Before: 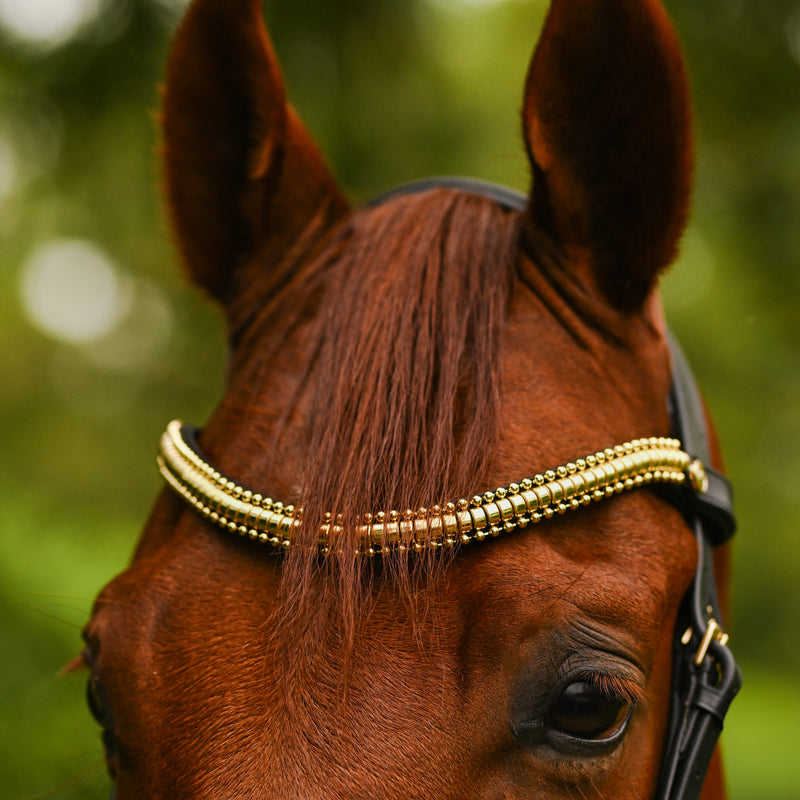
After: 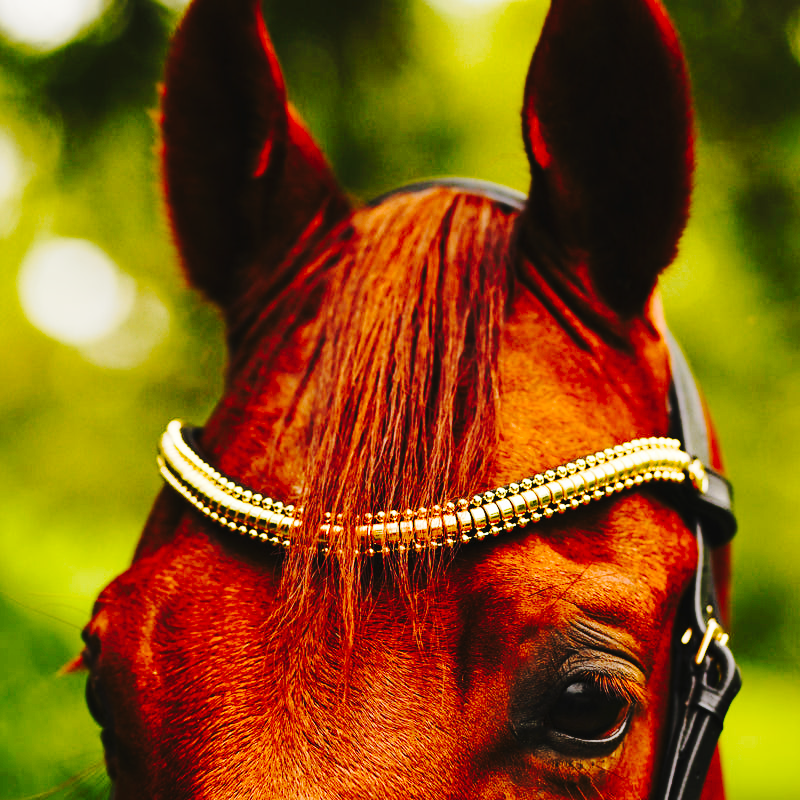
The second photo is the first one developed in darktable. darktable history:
base curve: curves: ch0 [(0, 0) (0.036, 0.037) (0.121, 0.228) (0.46, 0.76) (0.859, 0.983) (1, 1)], preserve colors none
tone curve: curves: ch0 [(0, 0) (0.003, 0.023) (0.011, 0.029) (0.025, 0.037) (0.044, 0.047) (0.069, 0.057) (0.1, 0.075) (0.136, 0.103) (0.177, 0.145) (0.224, 0.193) (0.277, 0.266) (0.335, 0.362) (0.399, 0.473) (0.468, 0.569) (0.543, 0.655) (0.623, 0.73) (0.709, 0.804) (0.801, 0.874) (0.898, 0.924) (1, 1)], preserve colors none
